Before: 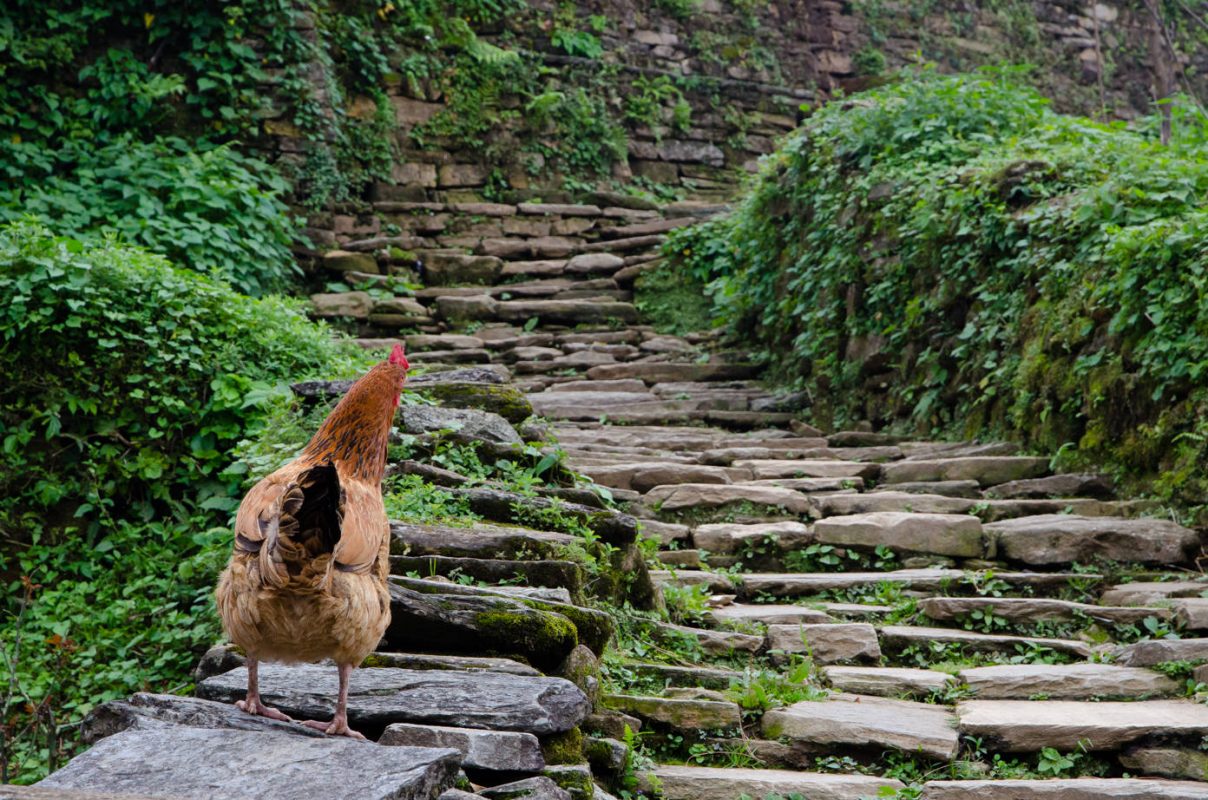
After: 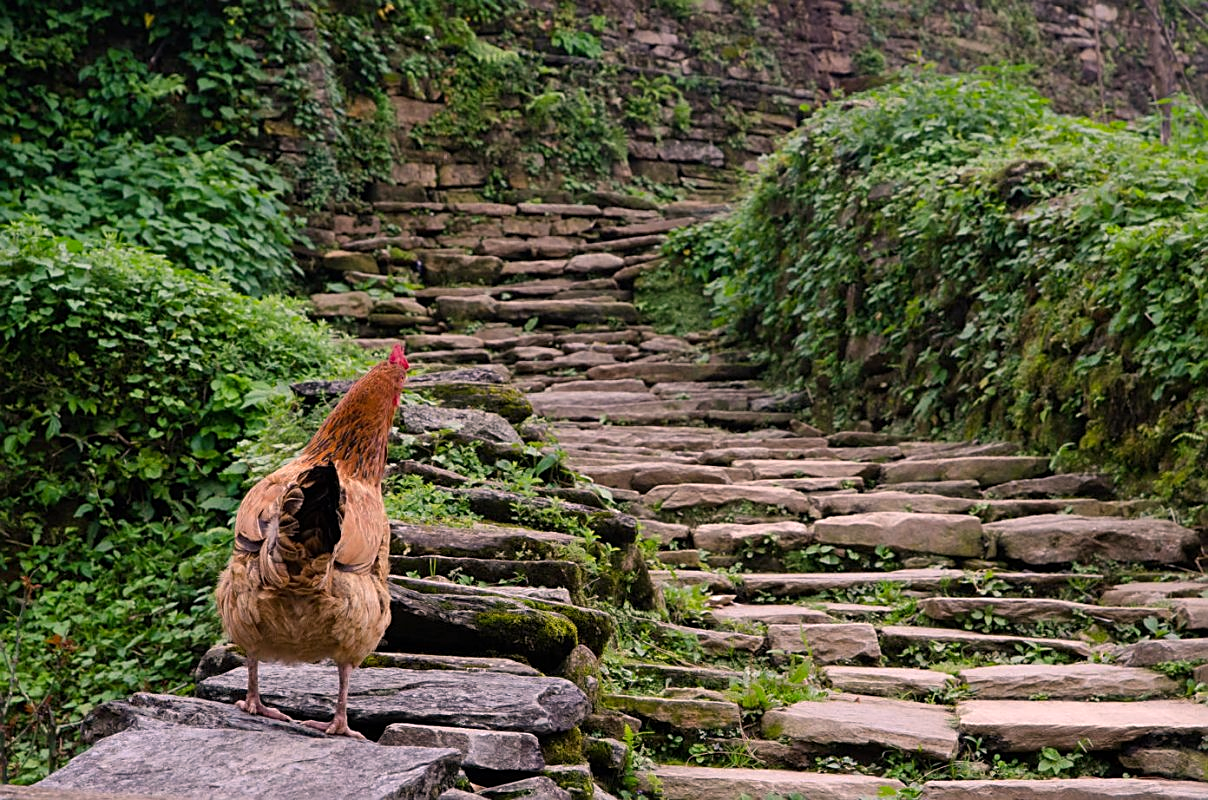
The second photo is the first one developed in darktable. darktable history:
color correction: highlights a* 12.37, highlights b* 5.61
sharpen: on, module defaults
